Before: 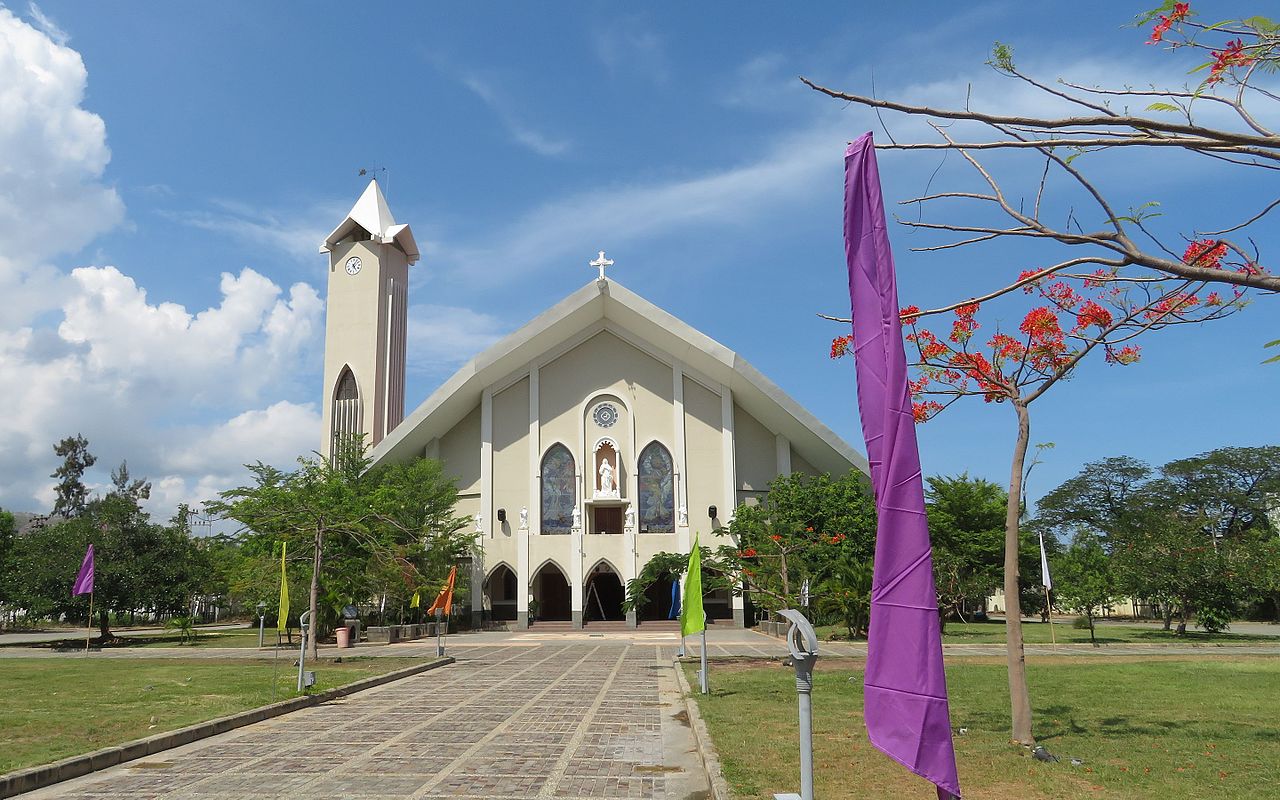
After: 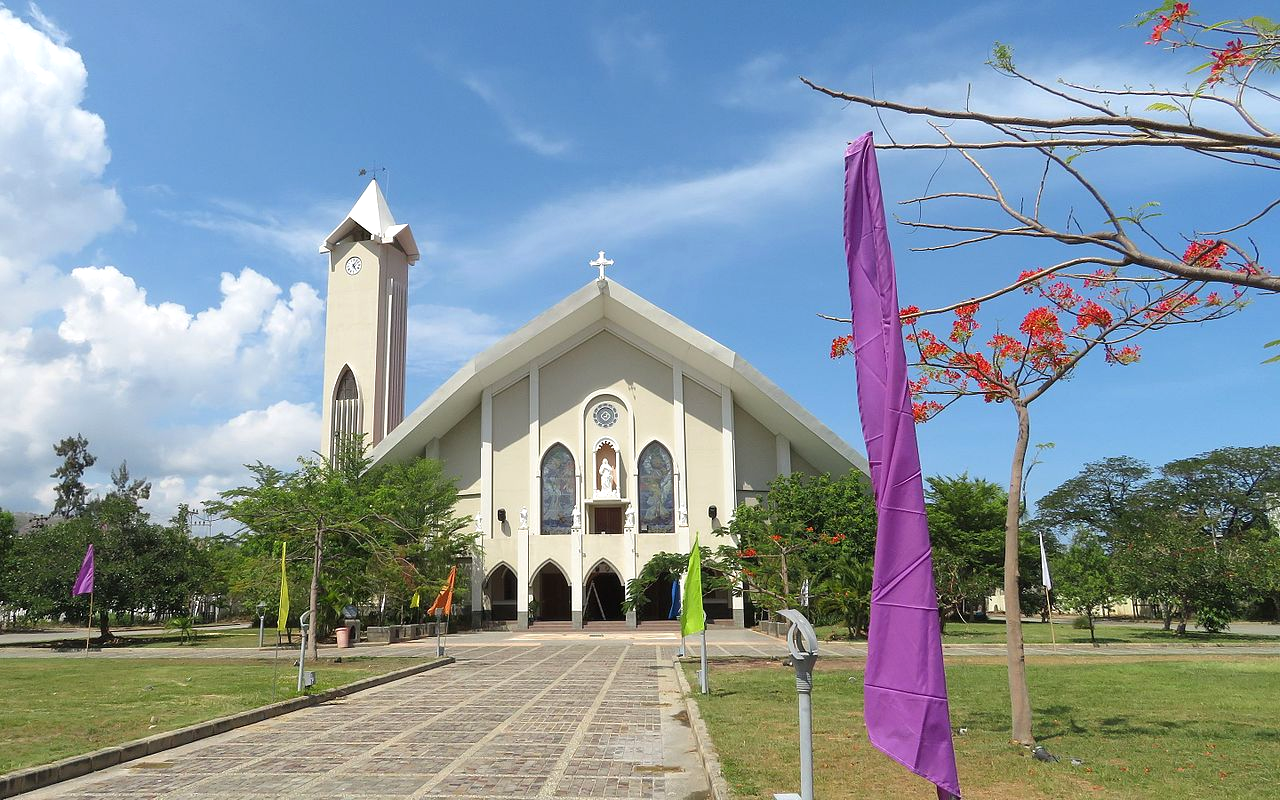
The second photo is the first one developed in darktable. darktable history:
exposure: exposure 0.289 EV, compensate exposure bias true, compensate highlight preservation false
